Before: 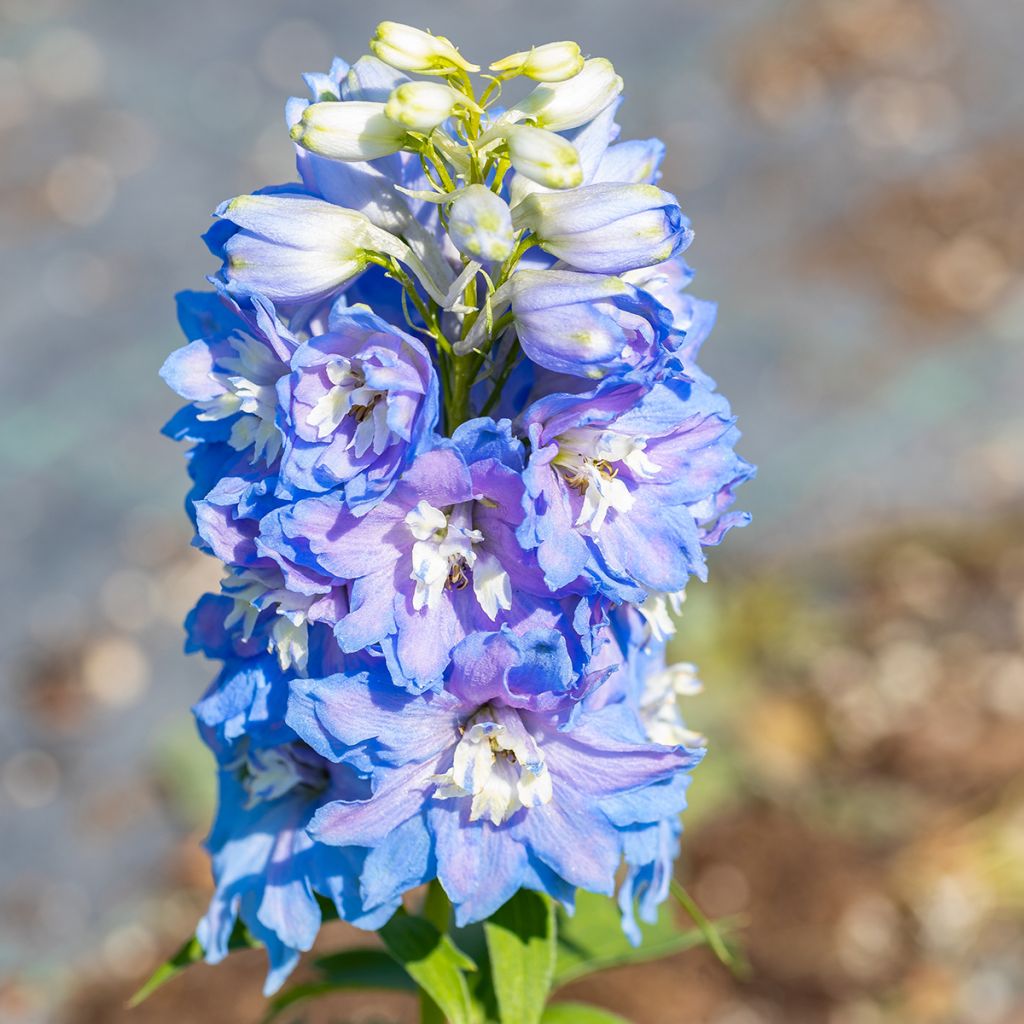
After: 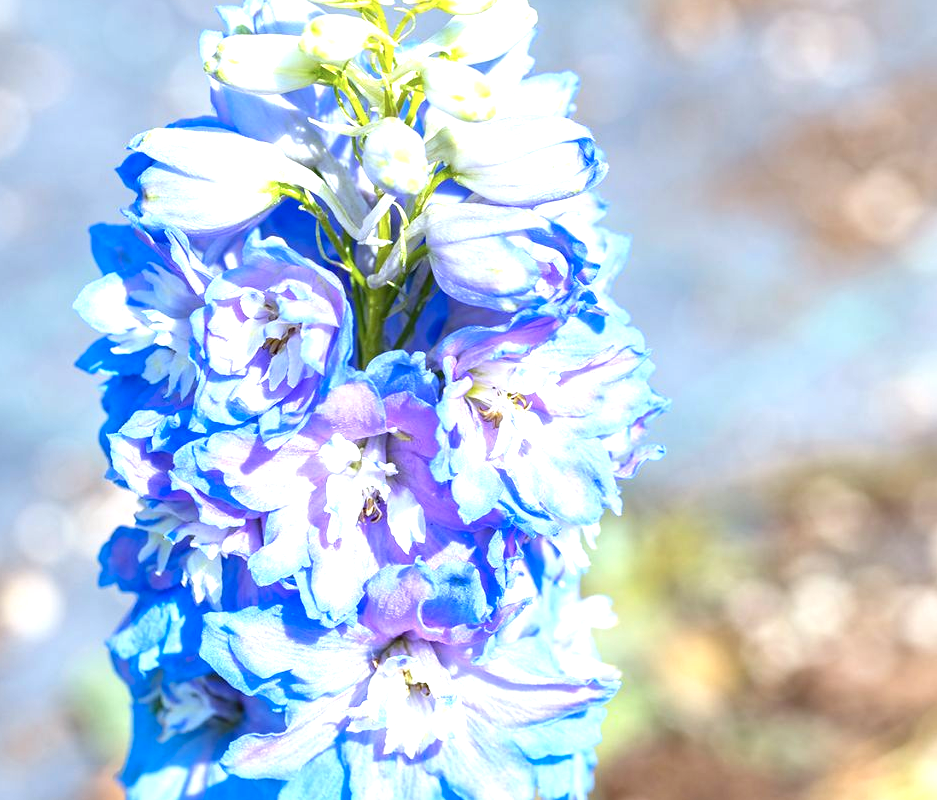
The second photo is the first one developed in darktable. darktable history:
exposure: exposure 1 EV, compensate highlight preservation false
crop: left 8.402%, top 6.579%, bottom 15.291%
color calibration: x 0.37, y 0.382, temperature 4320.86 K
